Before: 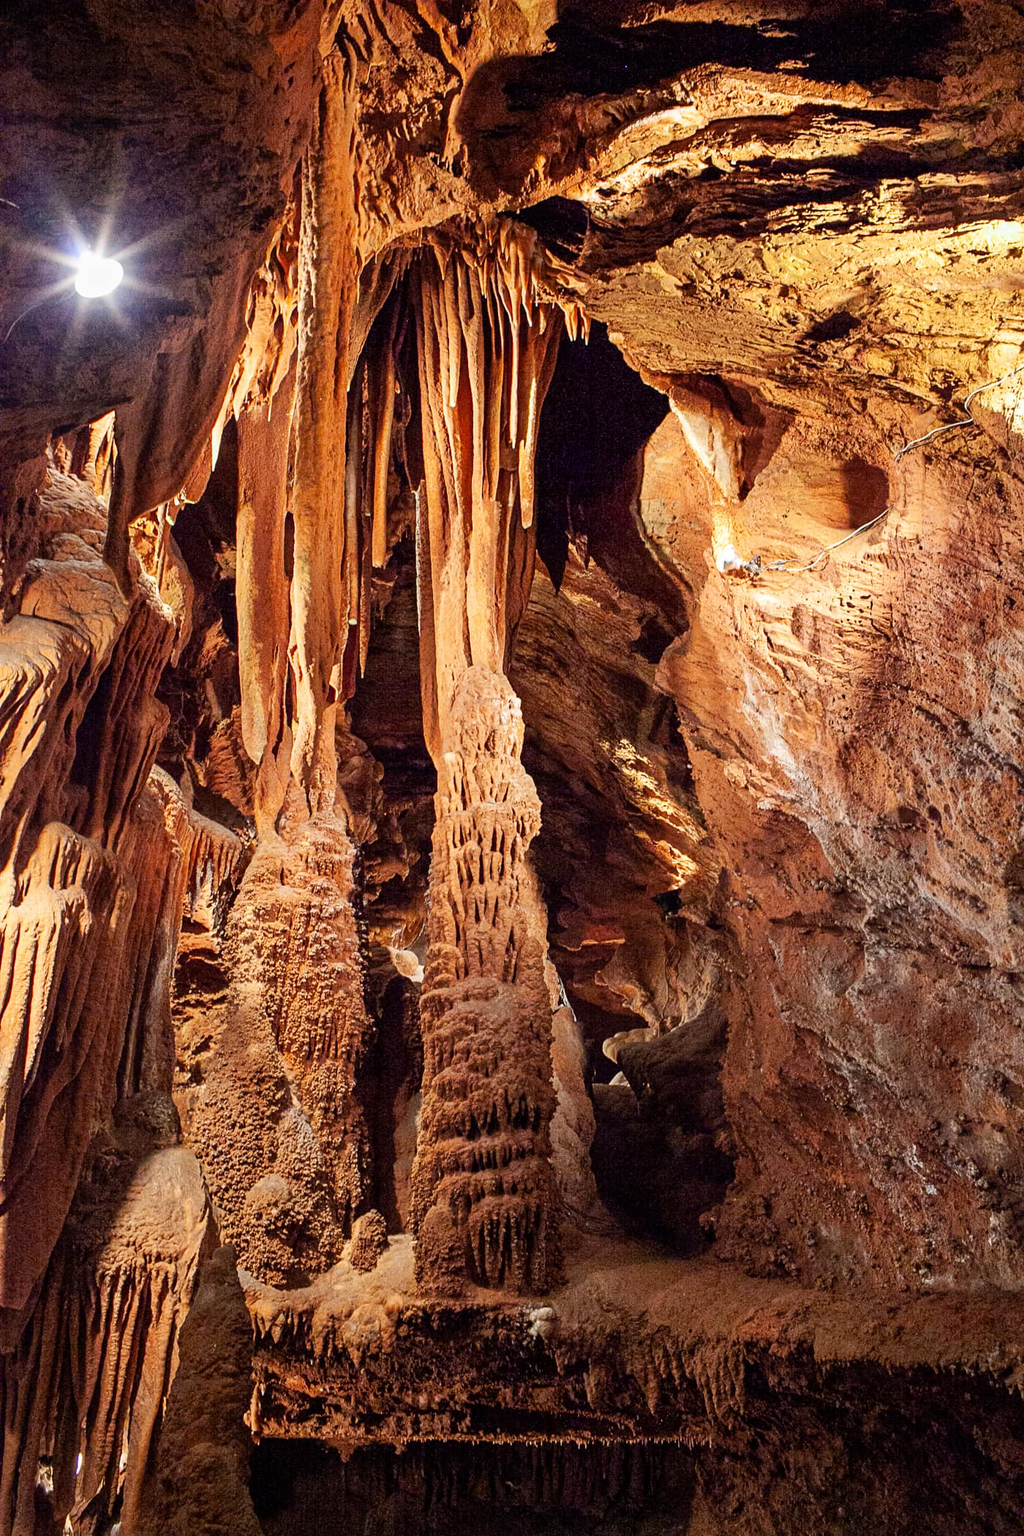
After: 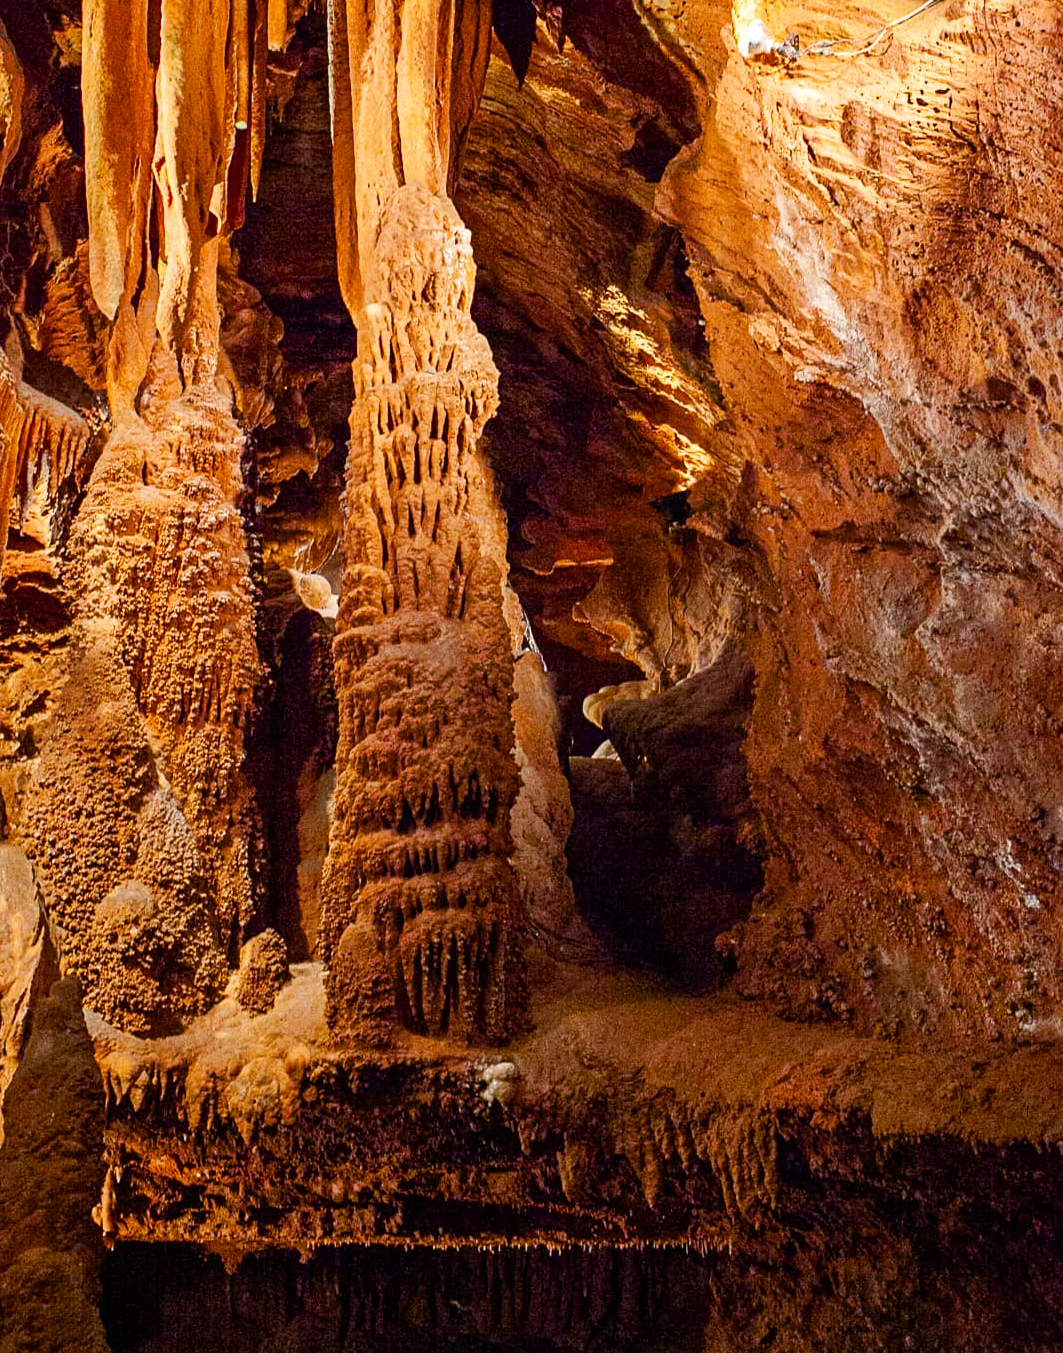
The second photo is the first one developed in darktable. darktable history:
crop and rotate: left 17.305%, top 34.576%, right 6.757%, bottom 0.953%
color balance rgb: linear chroma grading › shadows 31.603%, linear chroma grading › global chroma -2.217%, linear chroma grading › mid-tones 4.41%, perceptual saturation grading › global saturation 19.624%
